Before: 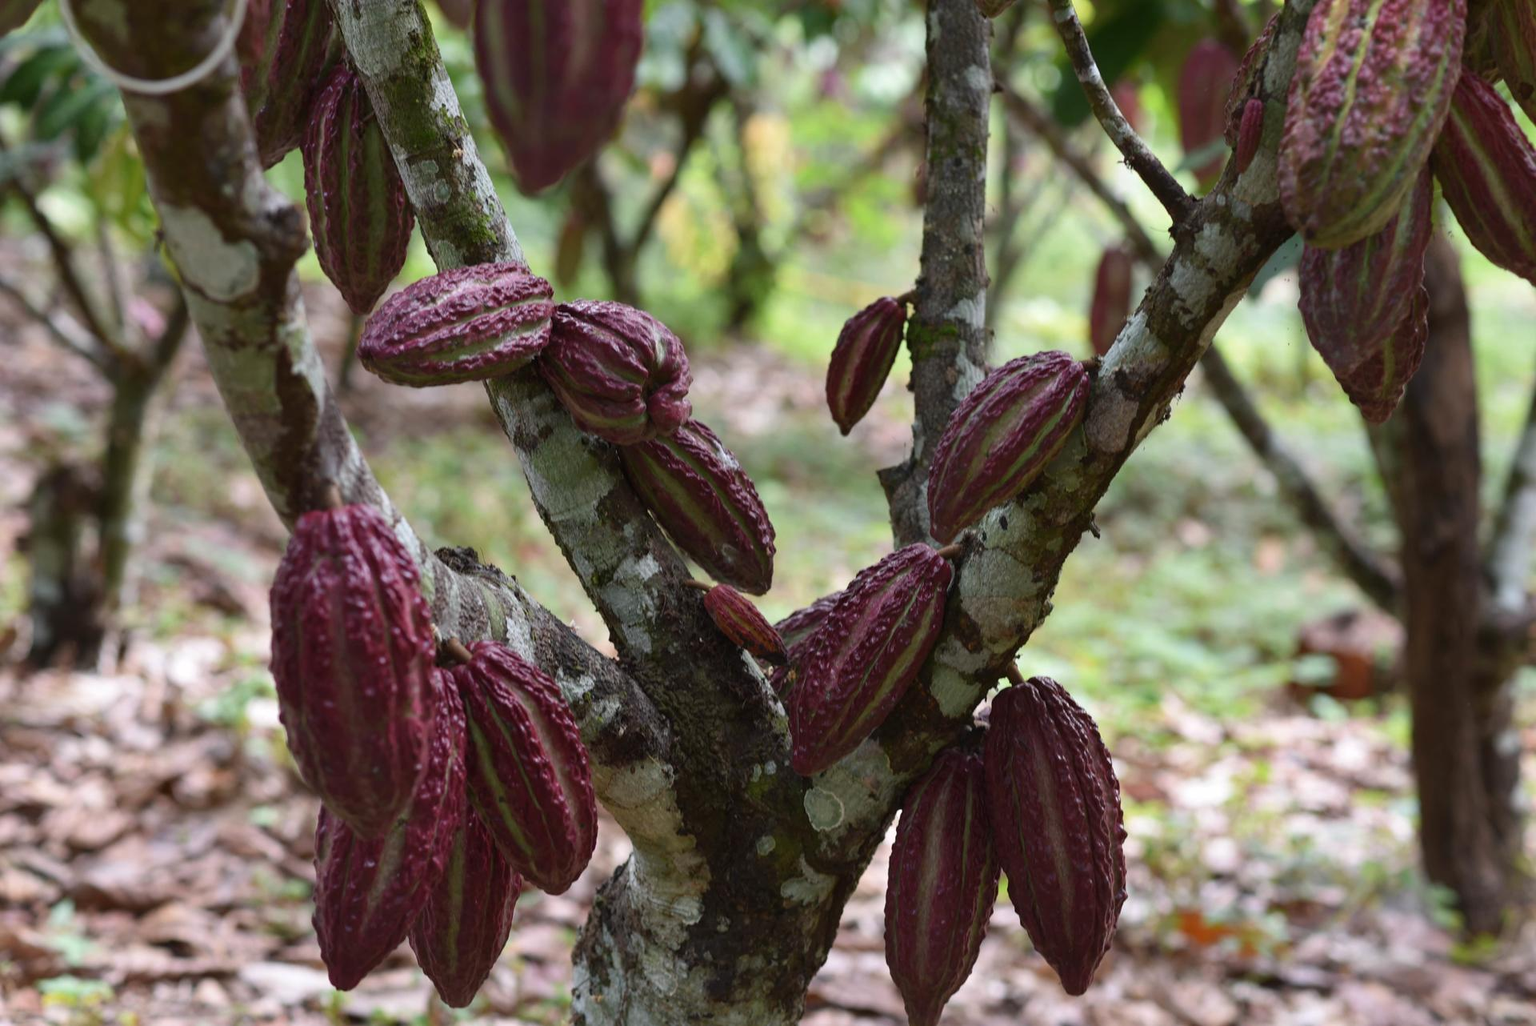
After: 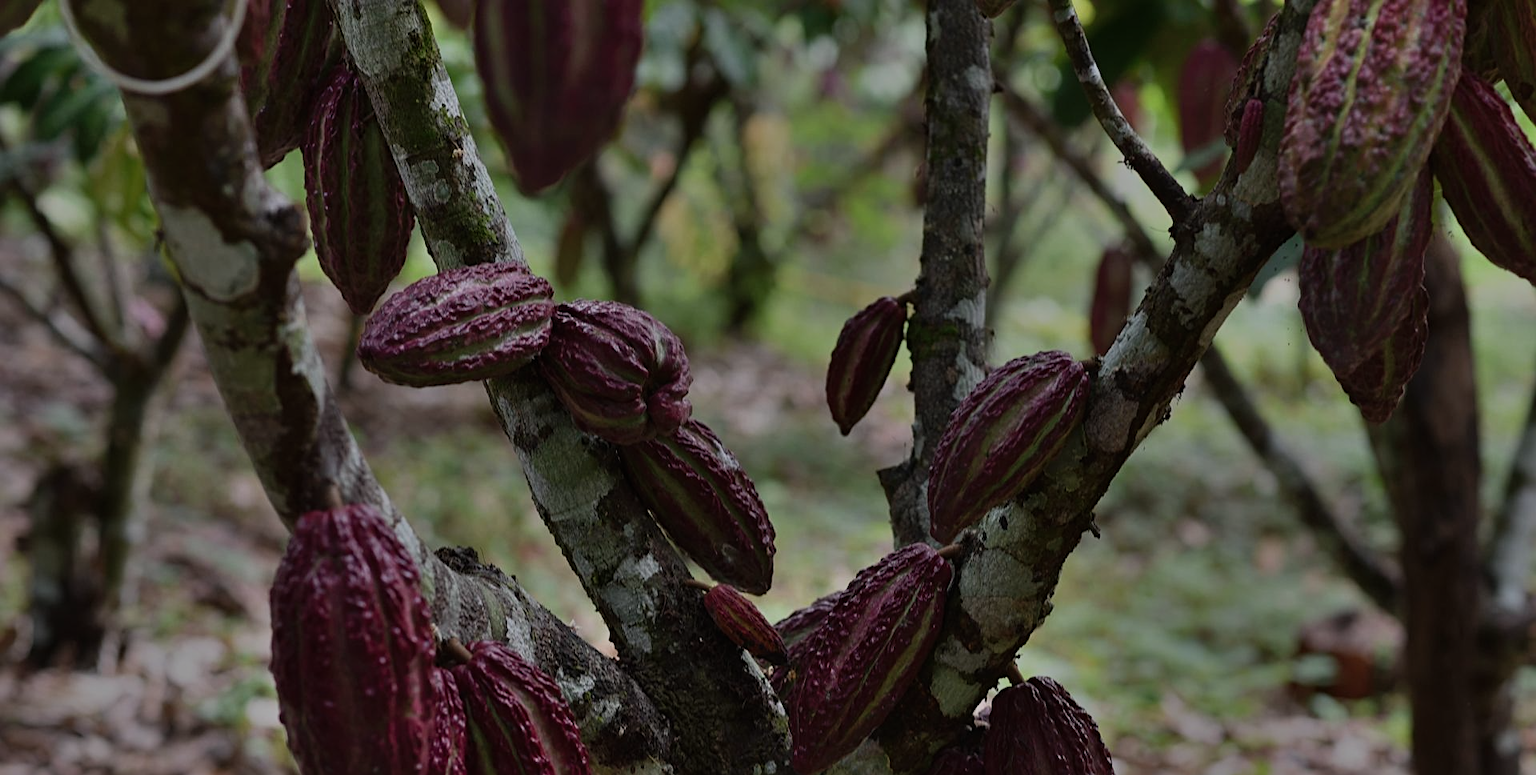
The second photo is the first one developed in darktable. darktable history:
sharpen: radius 2.154, amount 0.384, threshold 0.043
crop: bottom 24.39%
shadows and highlights: soften with gaussian
exposure: exposure -2.029 EV, compensate highlight preservation false
